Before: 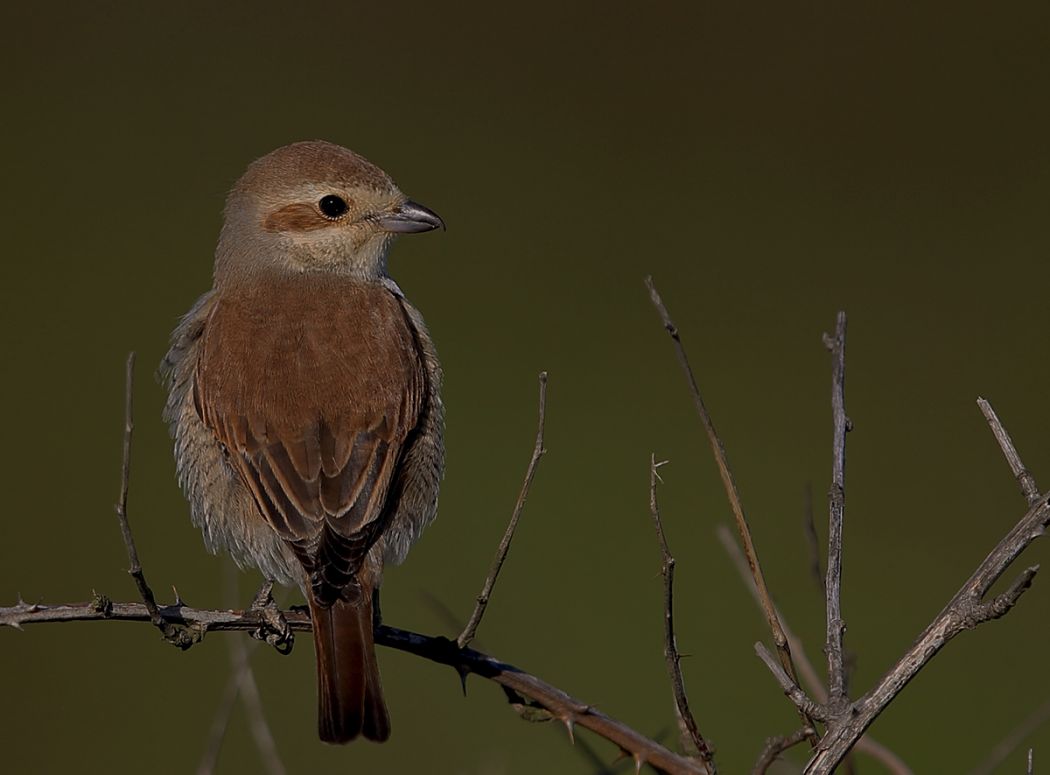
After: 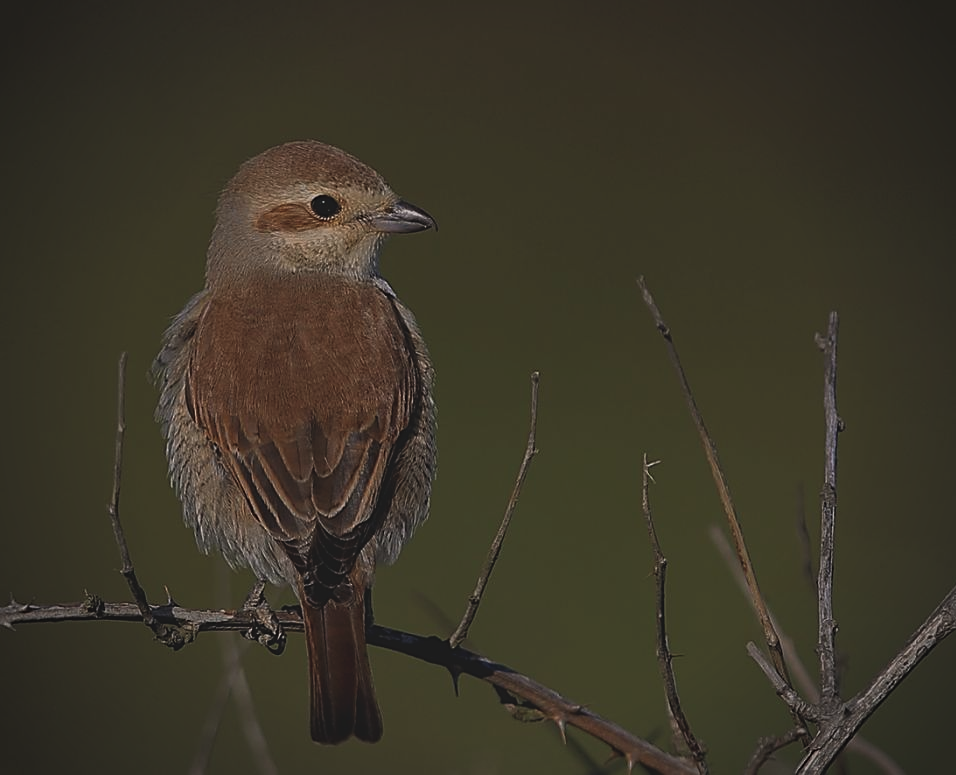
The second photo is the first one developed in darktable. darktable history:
exposure: black level correction -0.013, exposure -0.194 EV, compensate highlight preservation false
crop and rotate: left 0.852%, right 8.01%
vignetting: fall-off start 73.06%, unbound false
sharpen: on, module defaults
